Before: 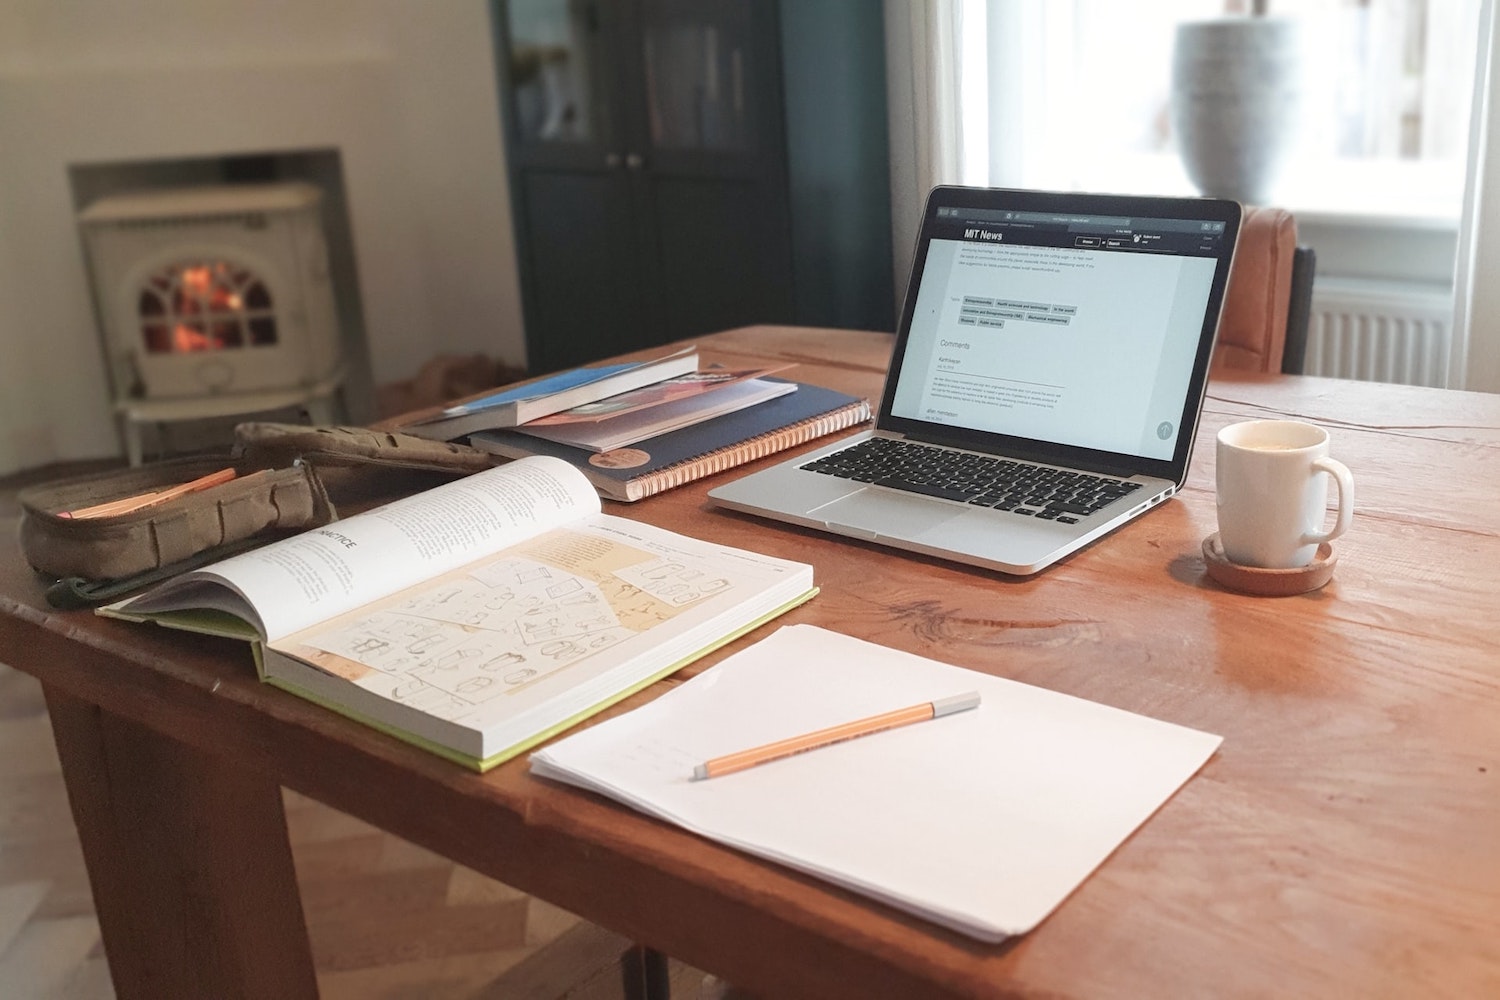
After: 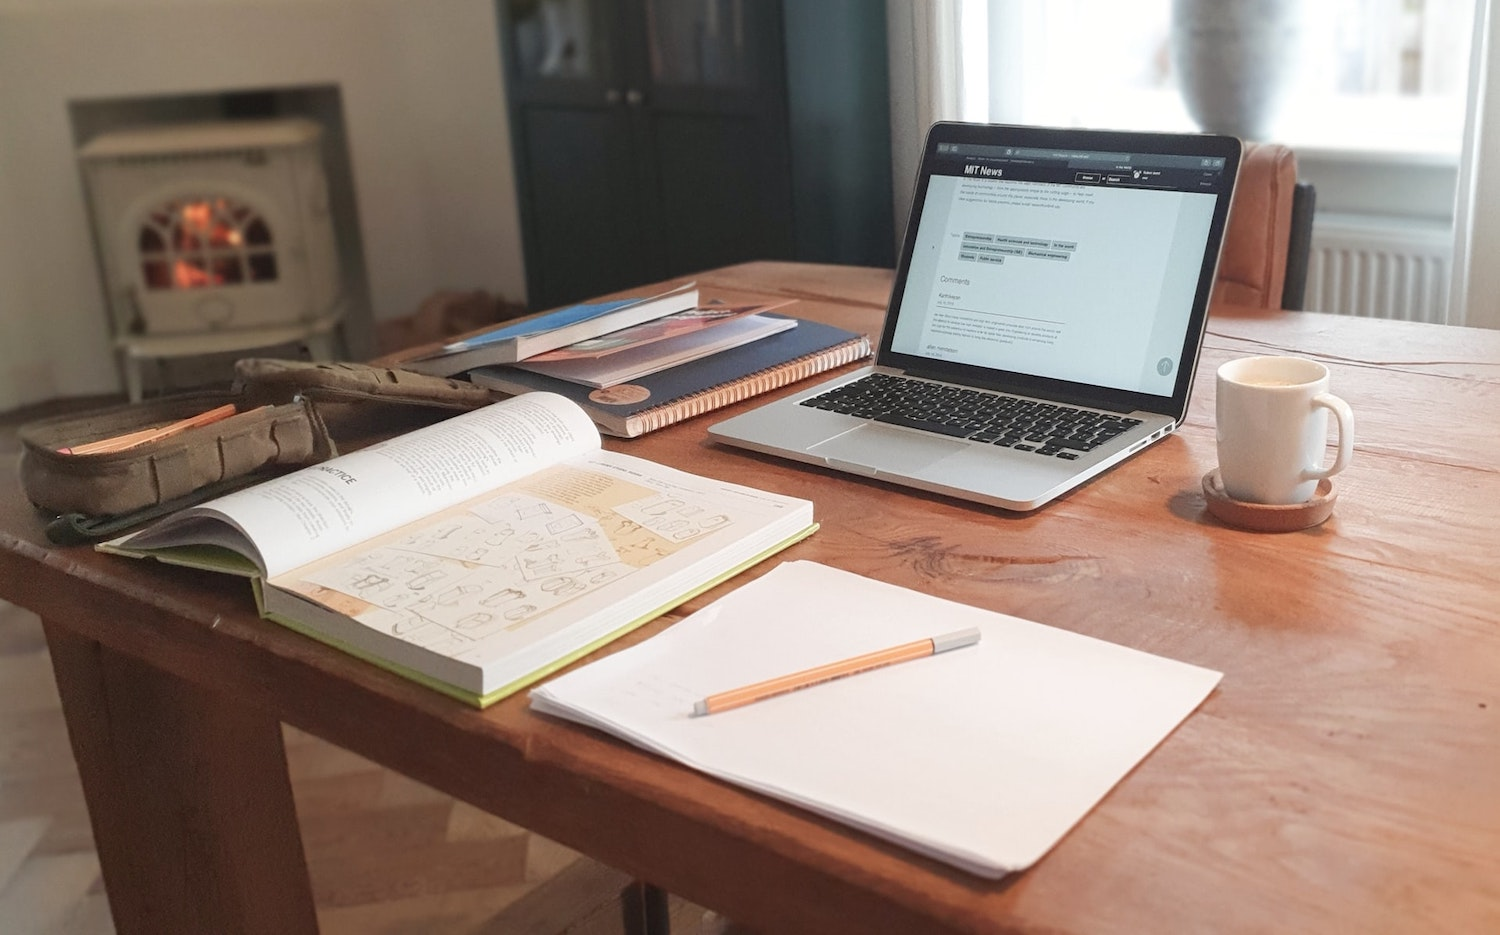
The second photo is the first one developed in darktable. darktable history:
crop and rotate: top 6.411%
